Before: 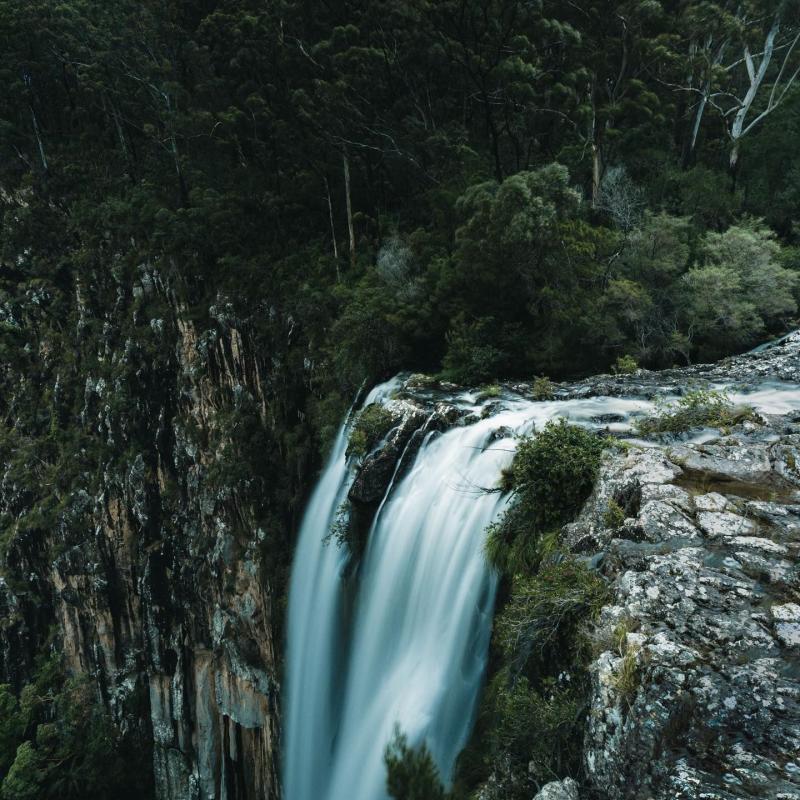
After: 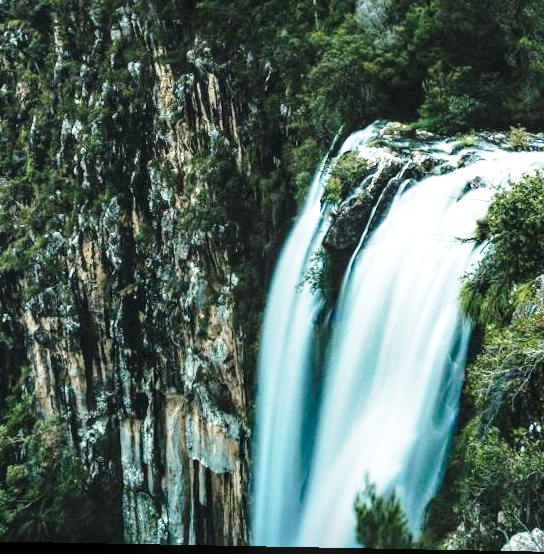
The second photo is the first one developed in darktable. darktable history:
local contrast: on, module defaults
exposure: black level correction 0, exposure 0.95 EV, compensate highlight preservation false
base curve: curves: ch0 [(0, 0) (0.028, 0.03) (0.121, 0.232) (0.46, 0.748) (0.859, 0.968) (1, 1)], preserve colors none
crop and rotate: angle -1.08°, left 3.958%, top 31.927%, right 29.202%
